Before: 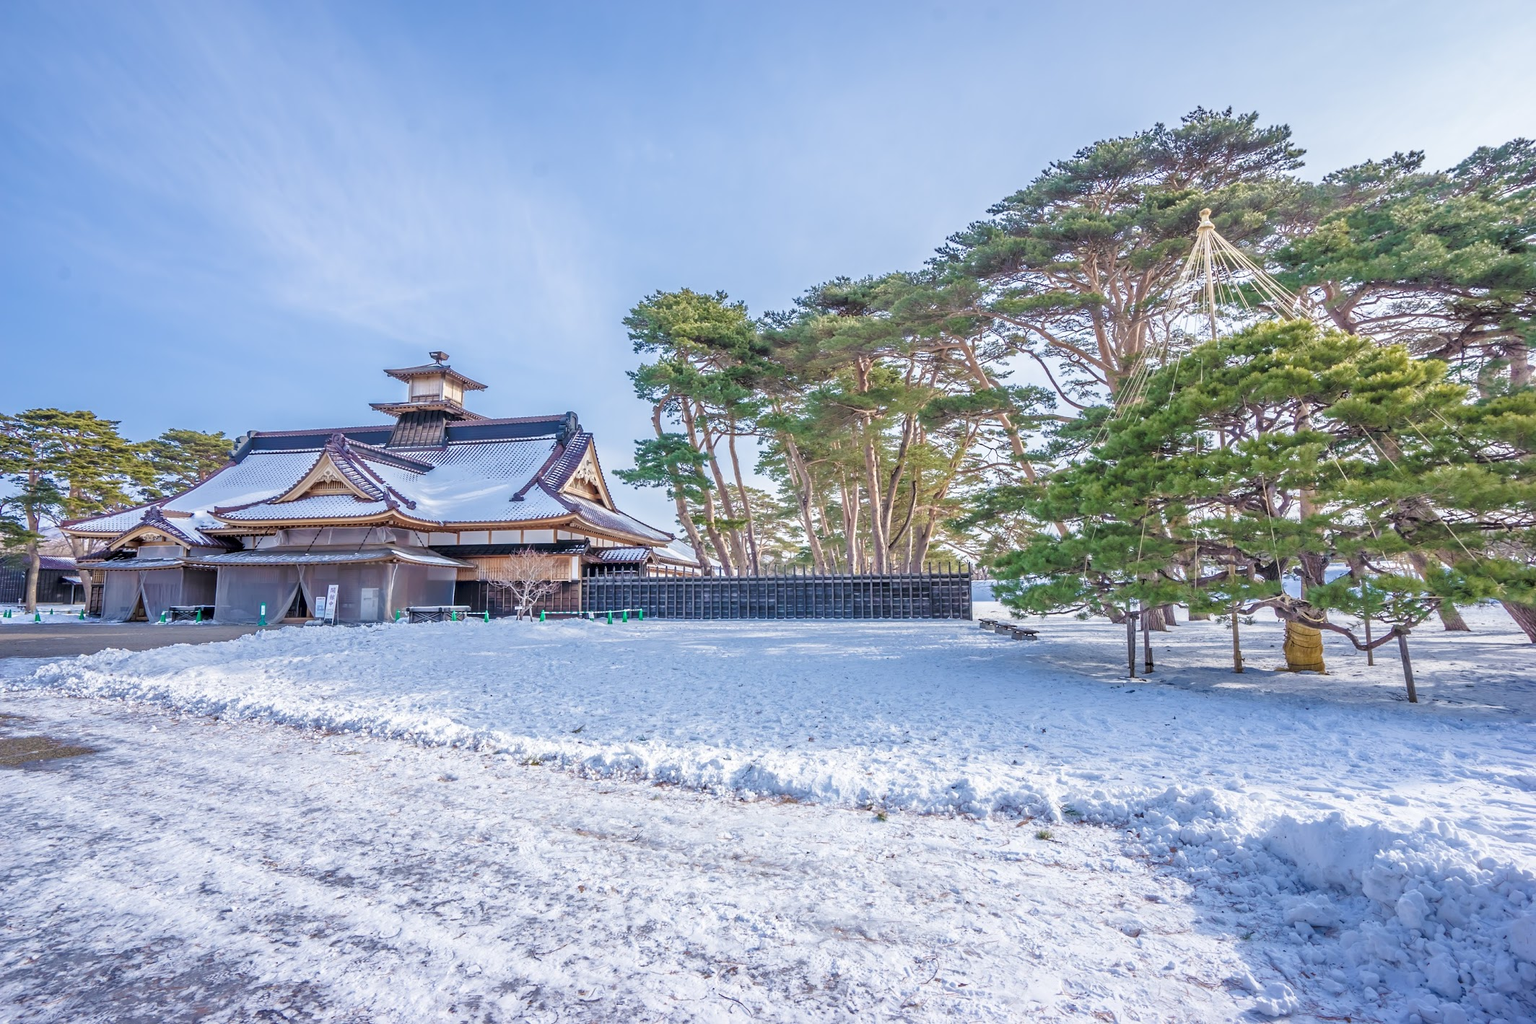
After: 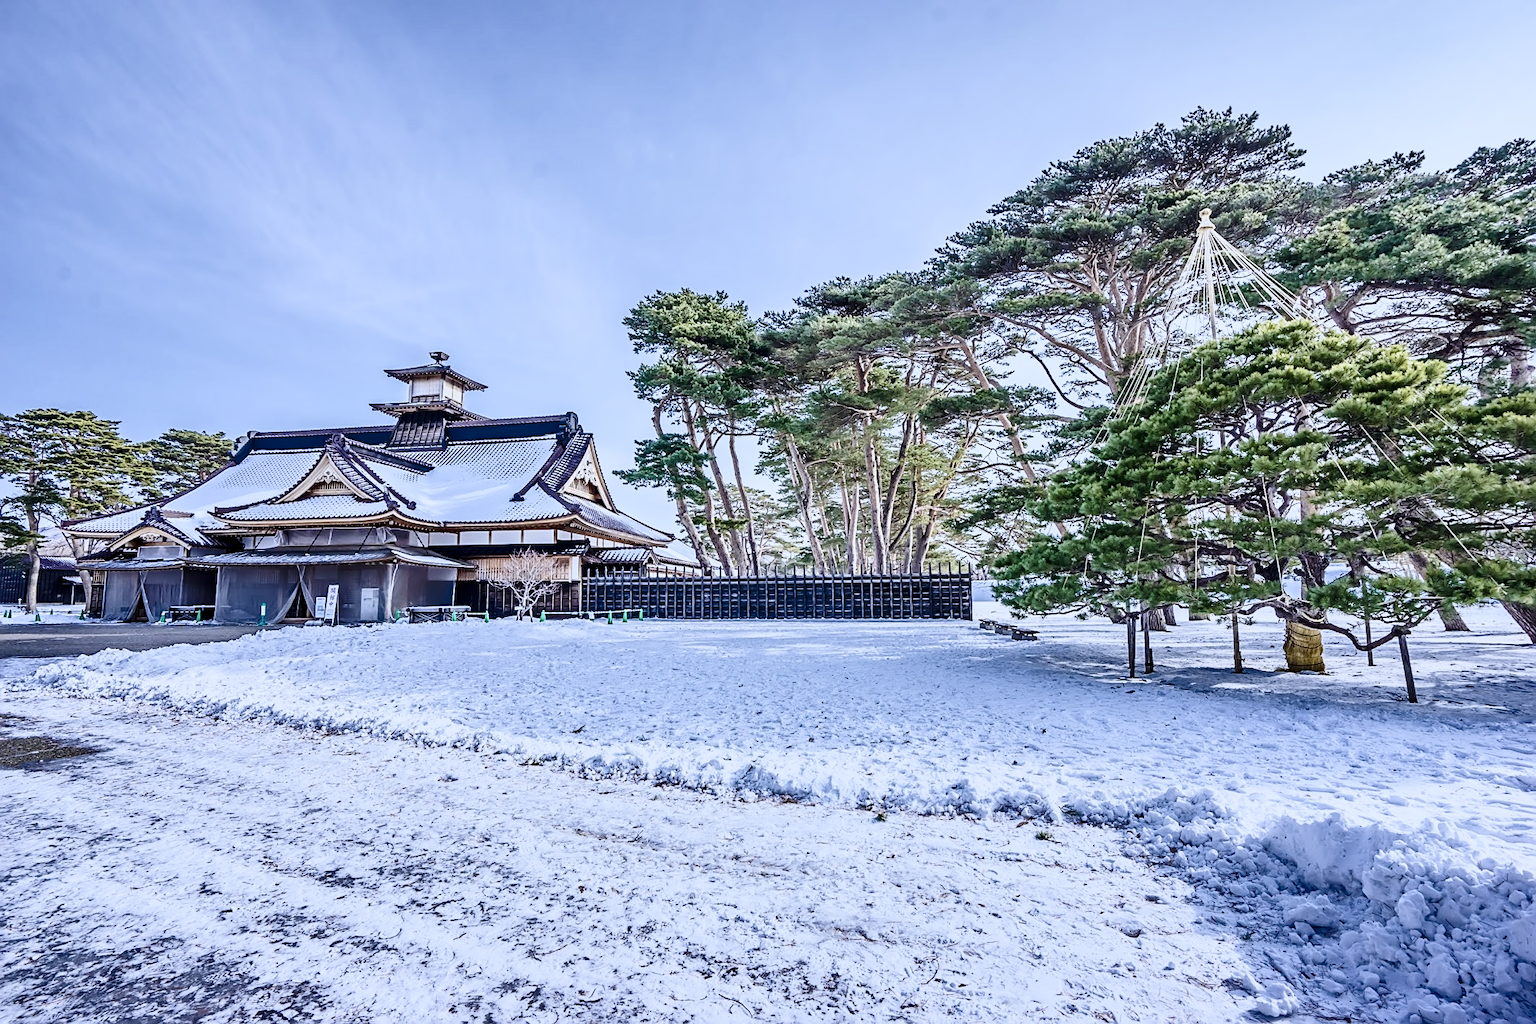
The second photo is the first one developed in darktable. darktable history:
shadows and highlights: radius 133.83, soften with gaussian
sharpen: on, module defaults
contrast brightness saturation: contrast 0.5, saturation -0.1
white balance: red 0.926, green 1.003, blue 1.133
filmic rgb: black relative exposure -7.65 EV, white relative exposure 4.56 EV, hardness 3.61
